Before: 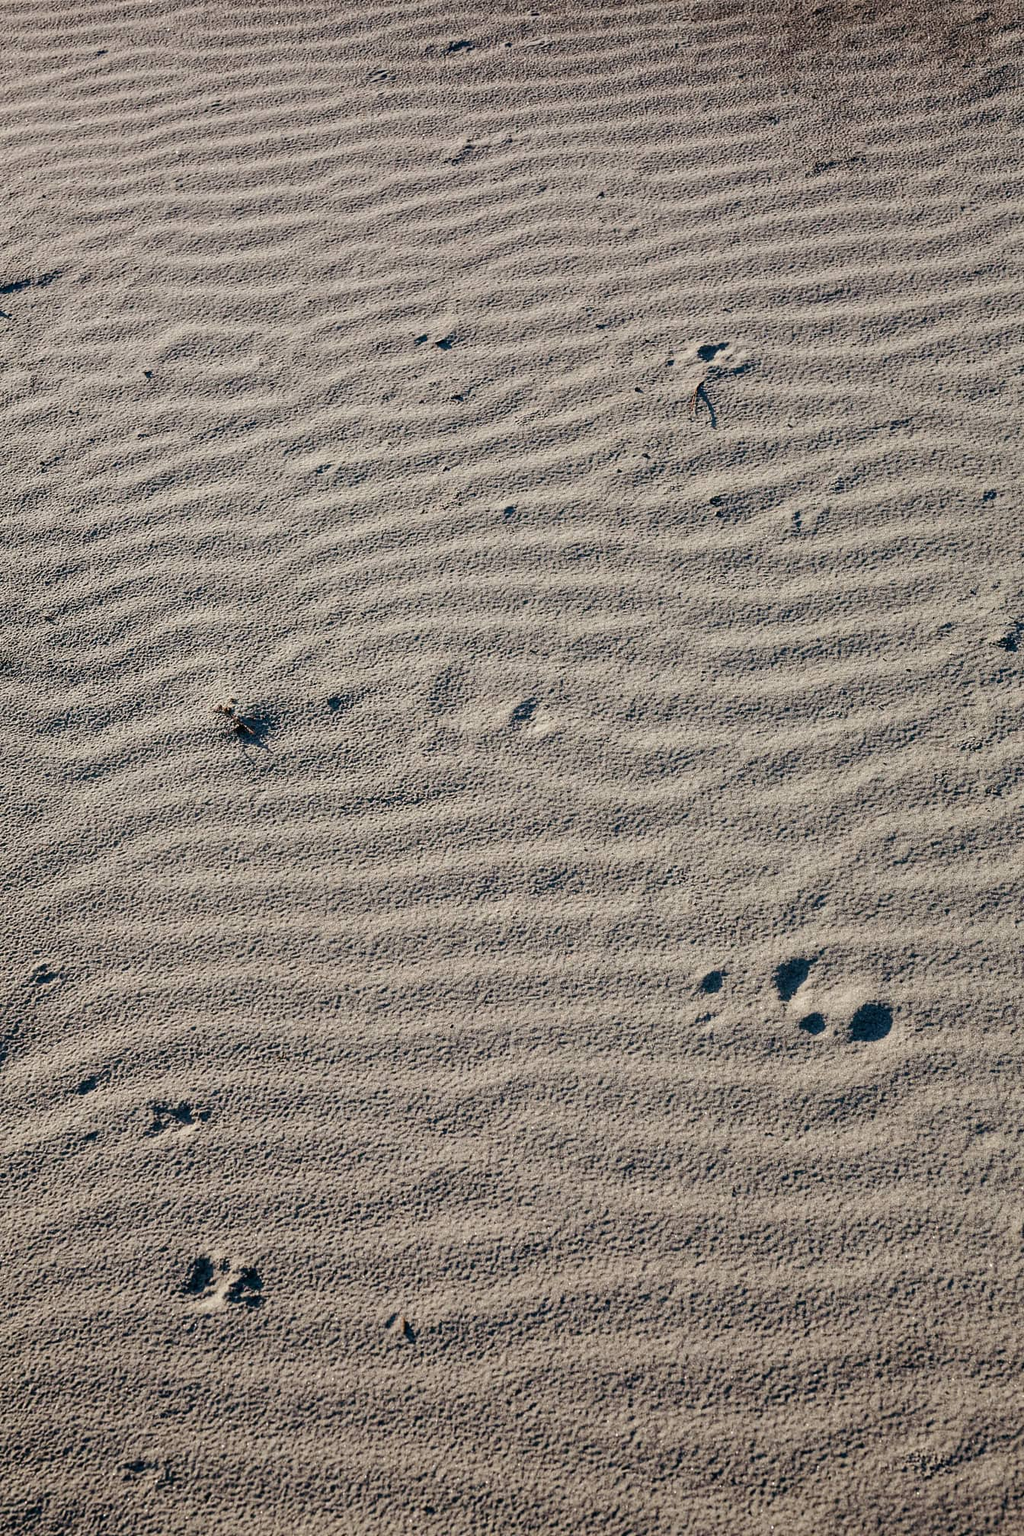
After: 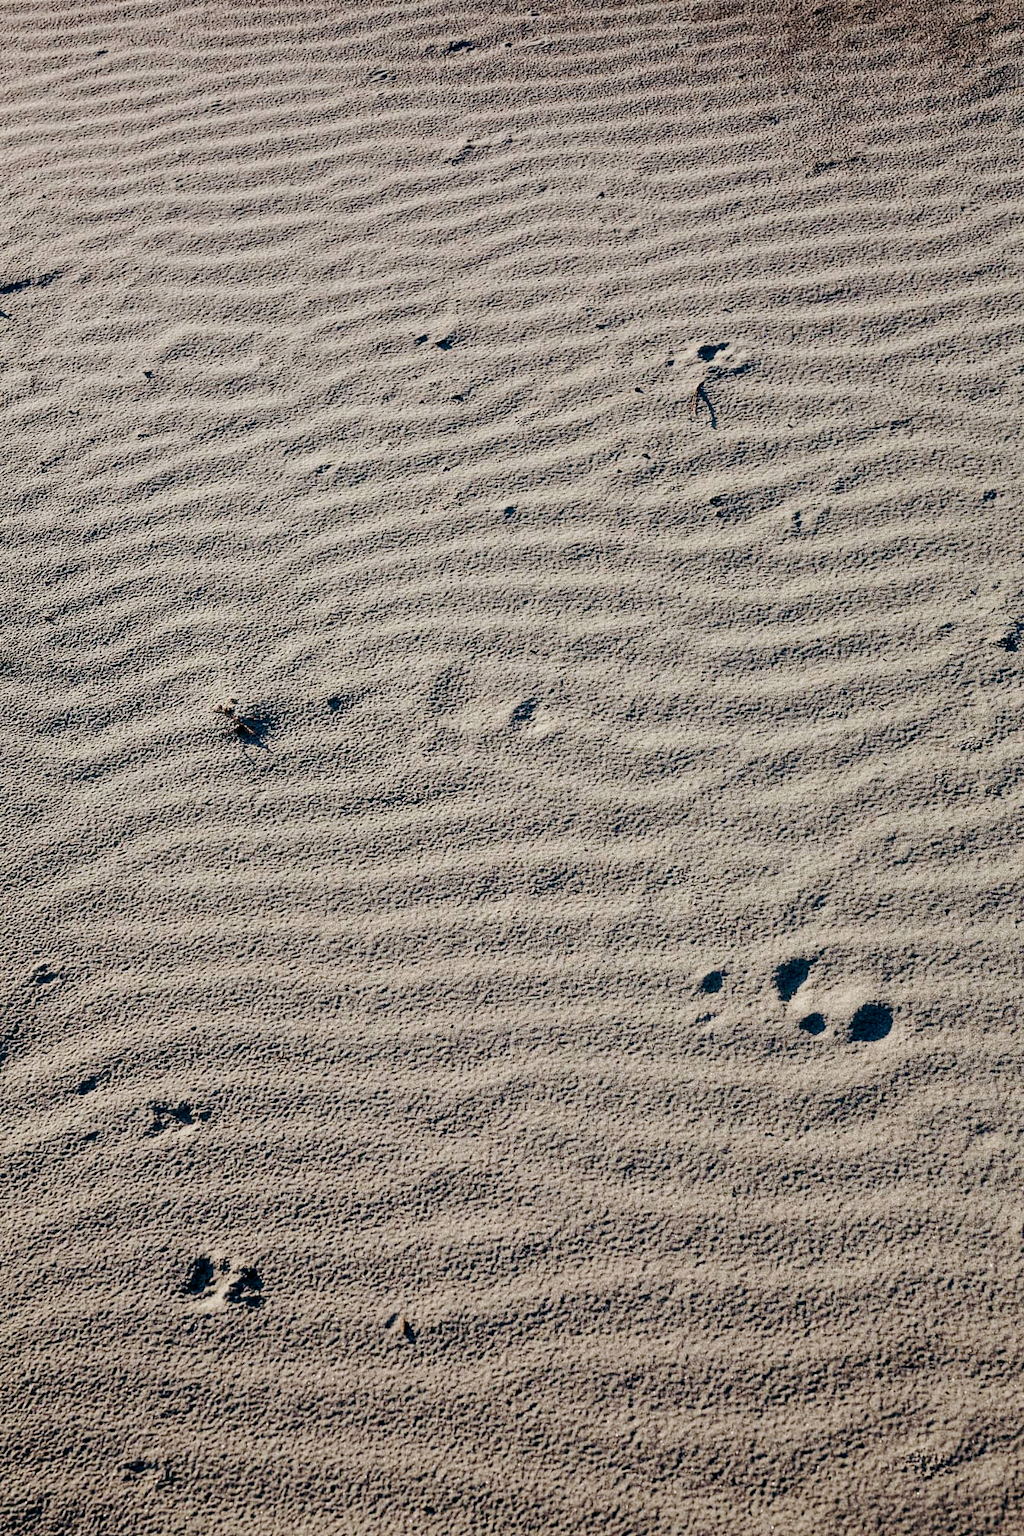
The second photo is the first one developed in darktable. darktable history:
exposure: black level correction 0, exposure -0.766 EV, compensate highlight preservation false
base curve: curves: ch0 [(0, 0) (0.005, 0.002) (0.15, 0.3) (0.4, 0.7) (0.75, 0.95) (1, 1)], preserve colors none
